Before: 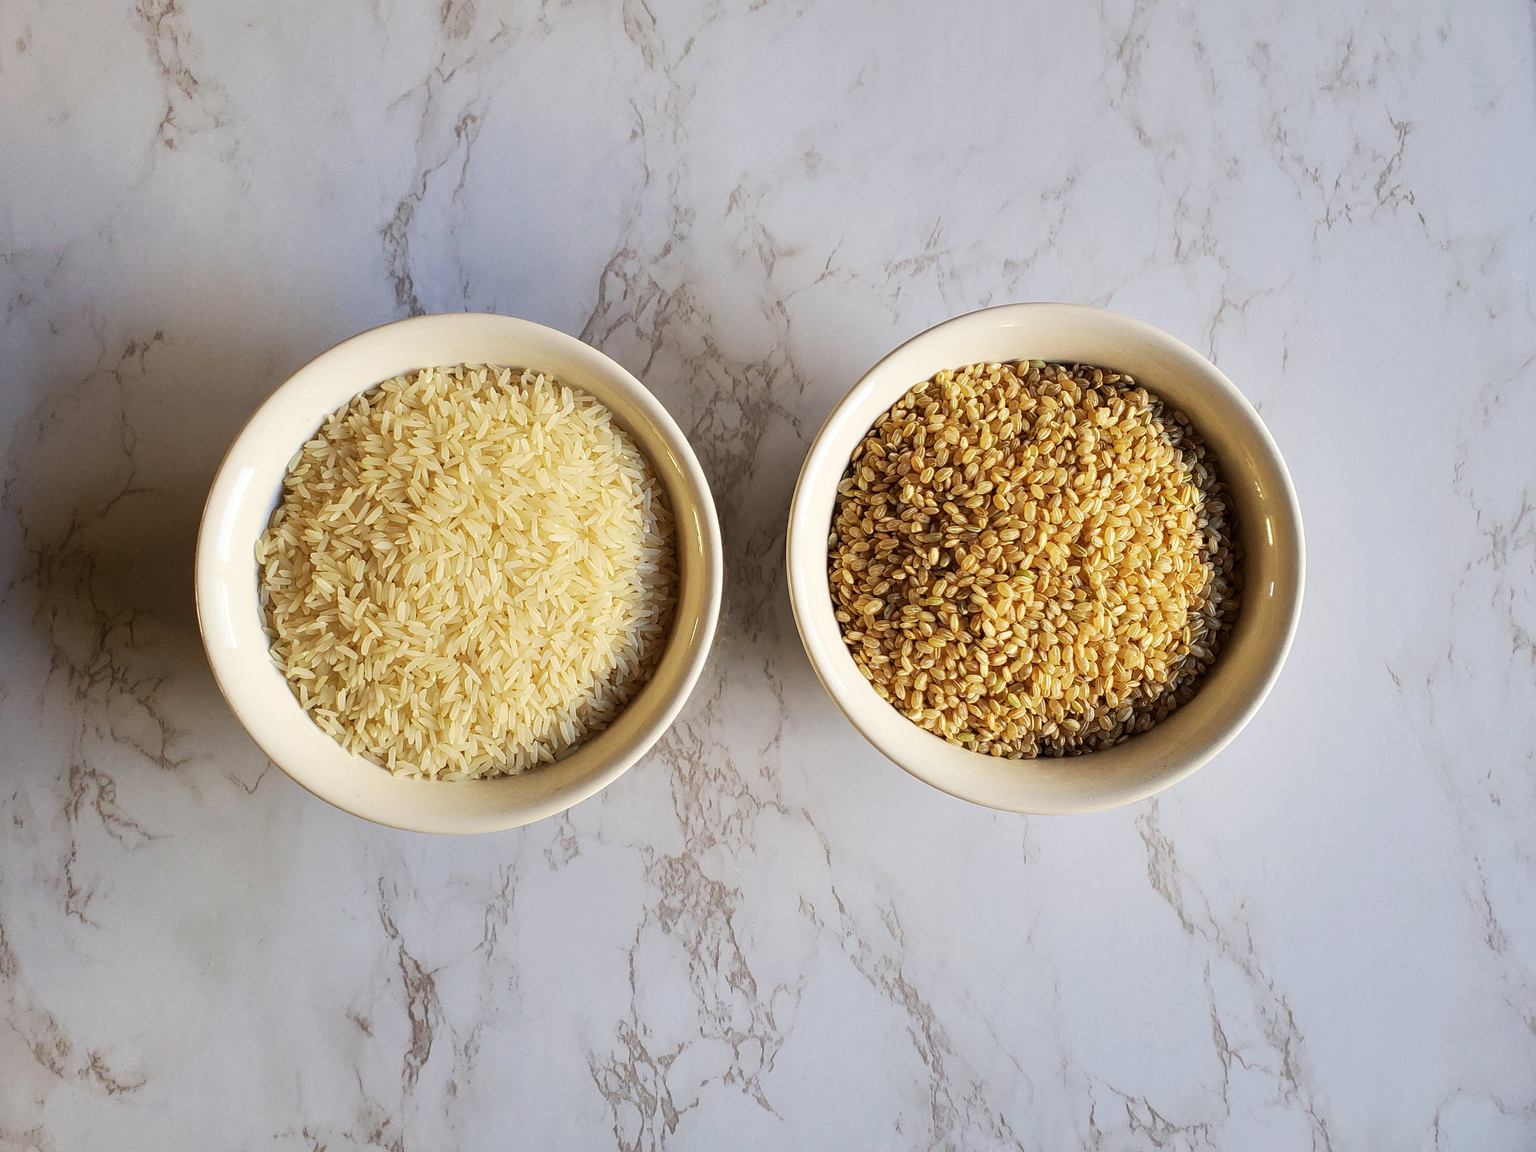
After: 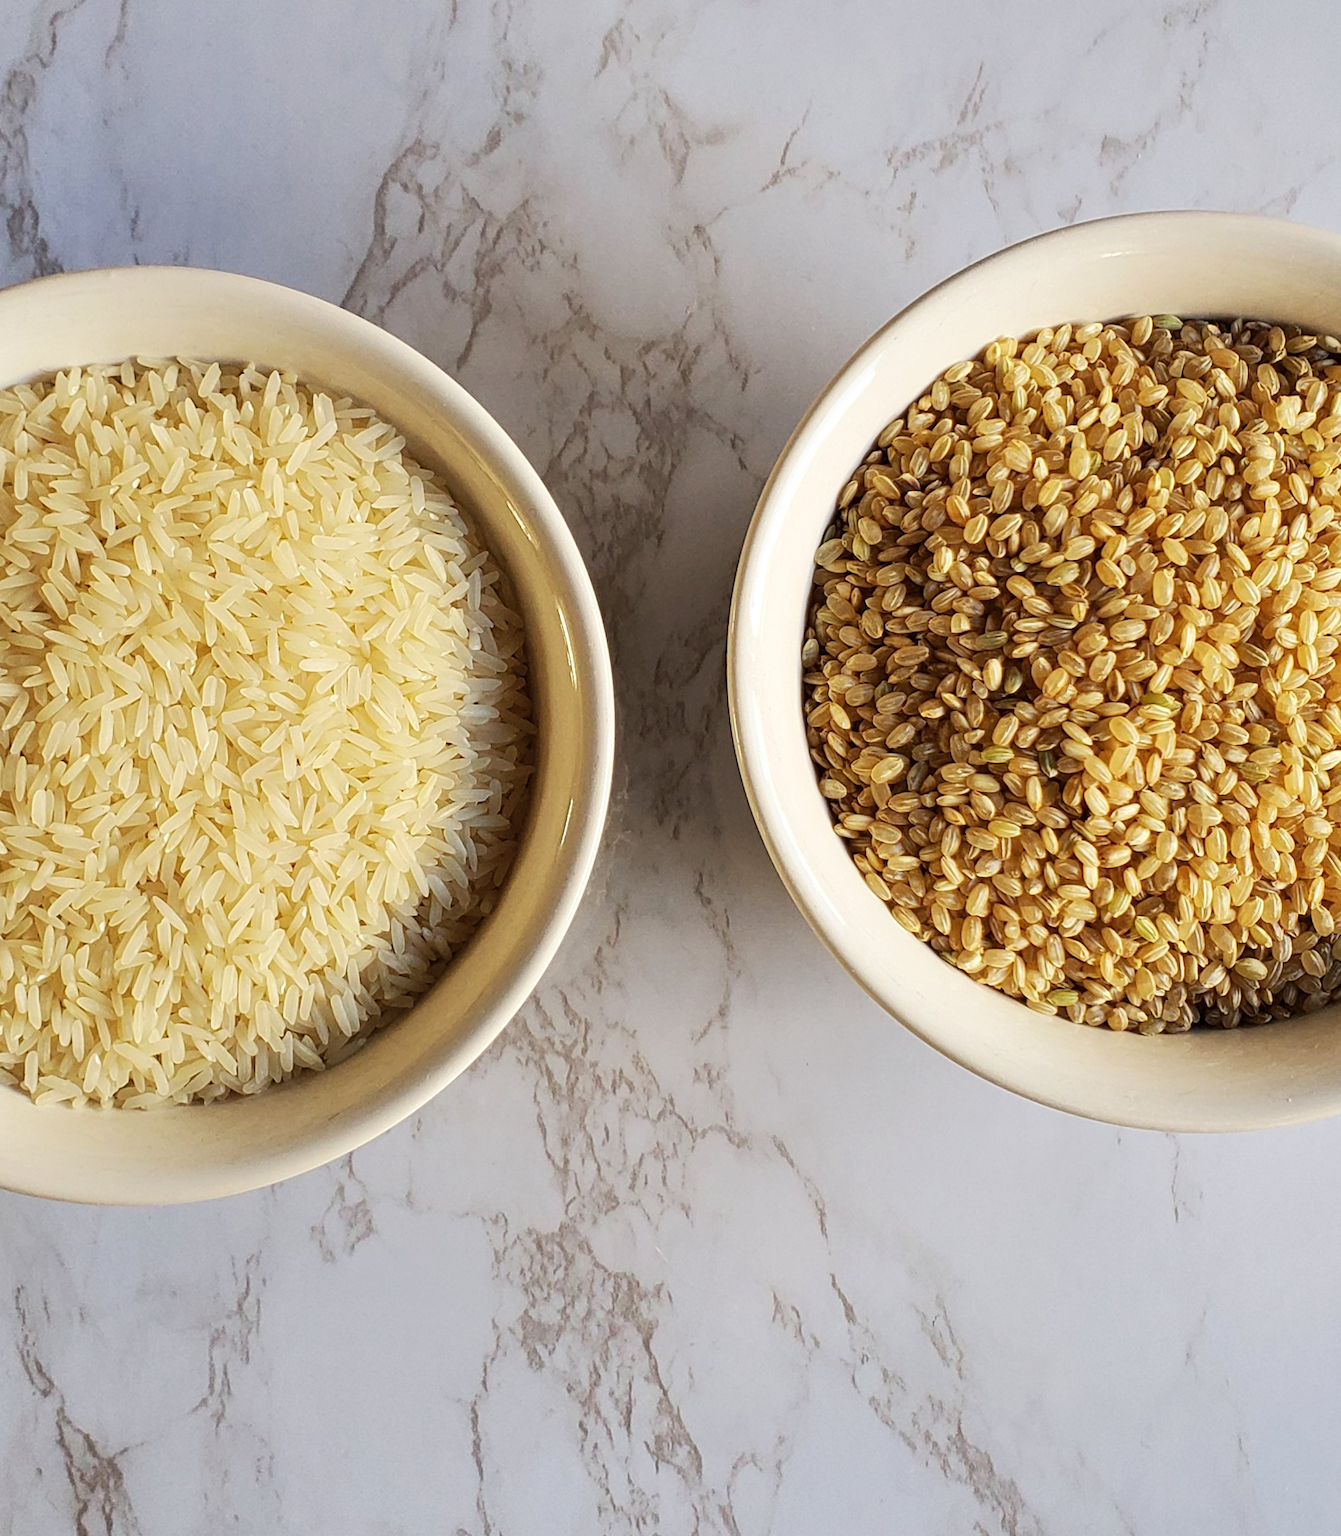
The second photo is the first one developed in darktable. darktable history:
crop and rotate: angle 0.02°, left 24.353%, top 13.219%, right 26.156%, bottom 8.224%
rotate and perspective: rotation -2°, crop left 0.022, crop right 0.978, crop top 0.049, crop bottom 0.951
